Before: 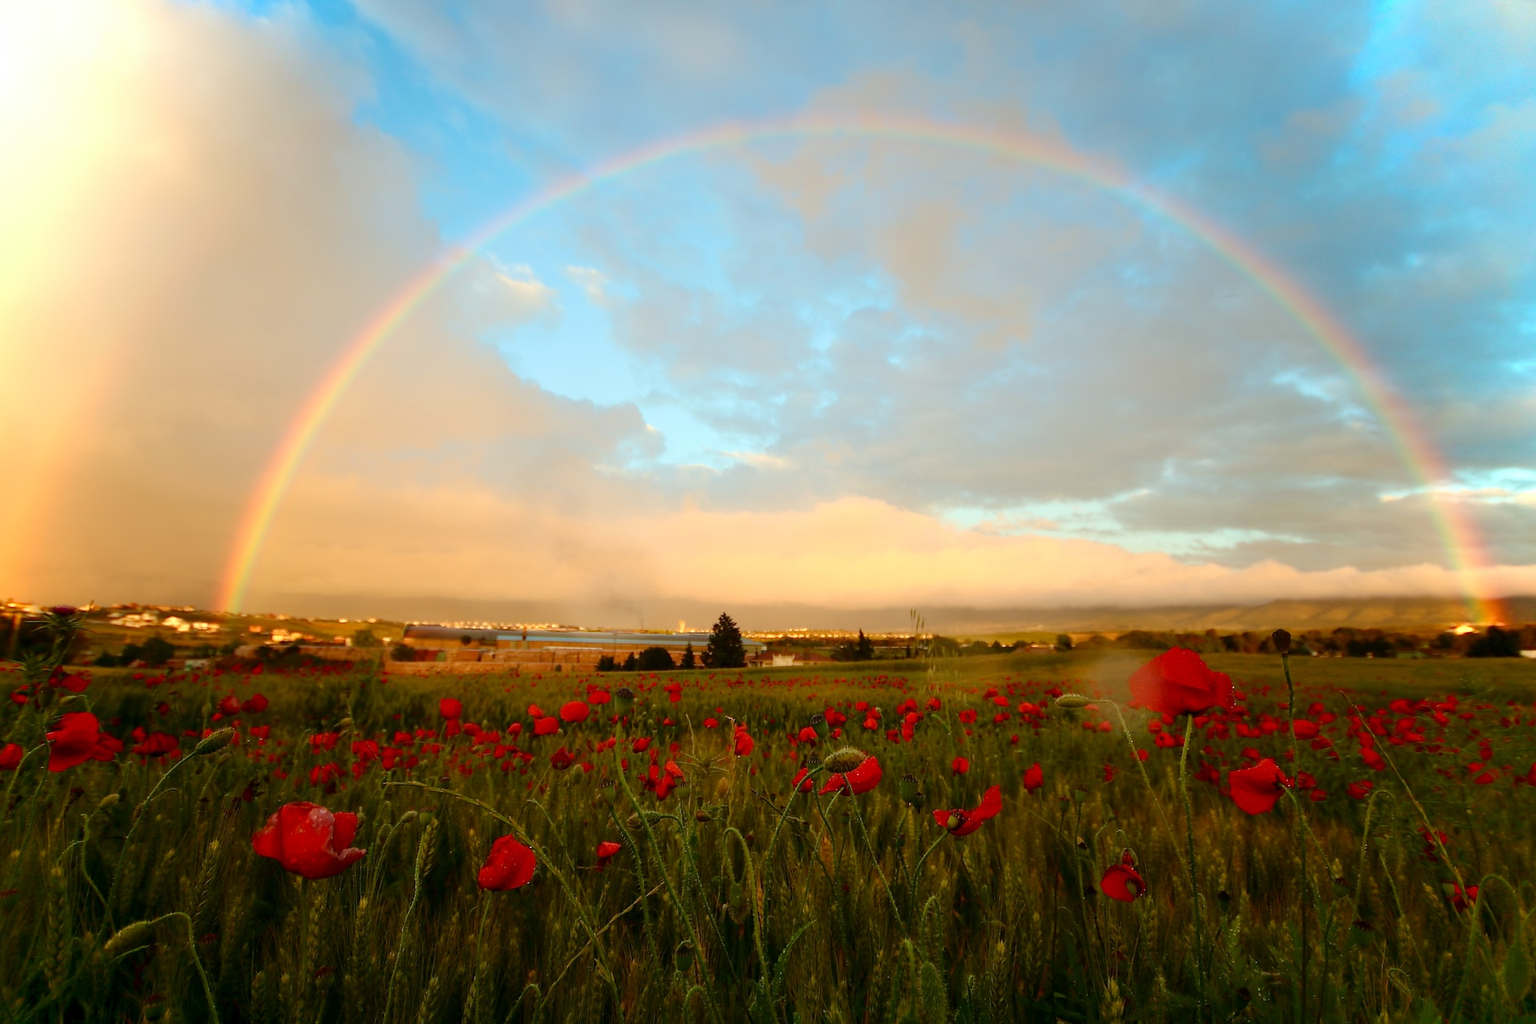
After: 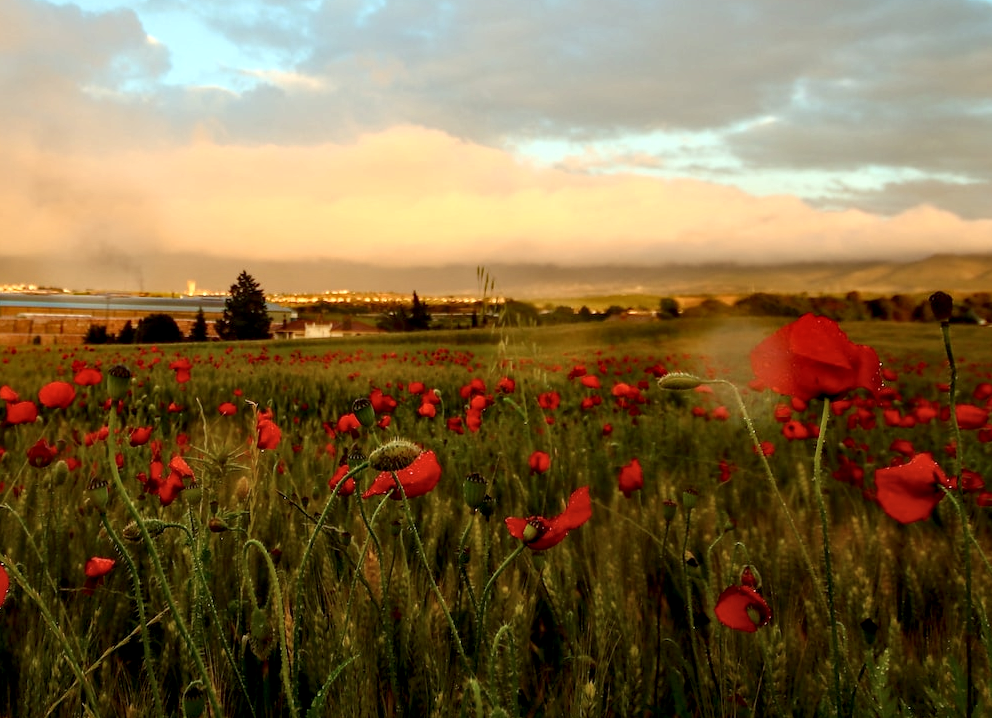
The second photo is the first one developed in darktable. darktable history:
crop: left 34.478%, top 38.685%, right 13.819%, bottom 5.181%
local contrast: detail 150%
